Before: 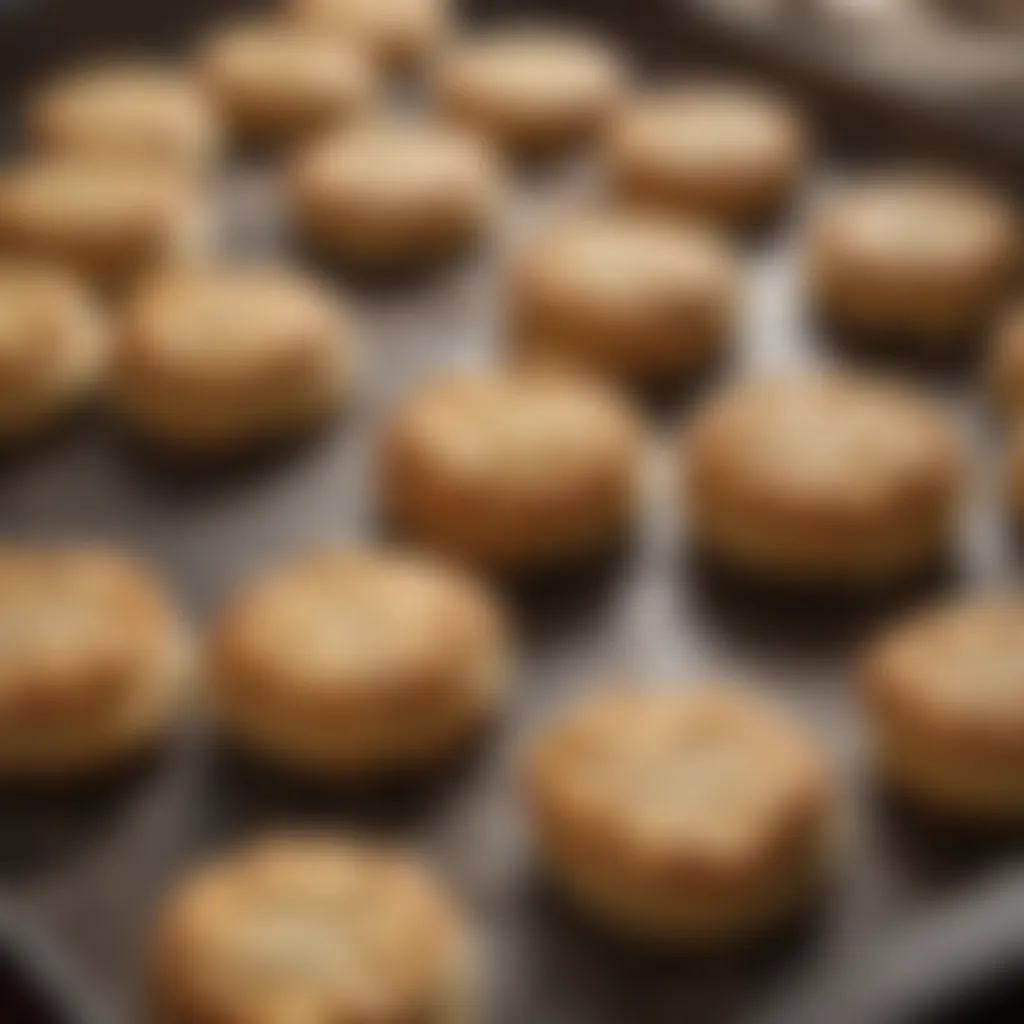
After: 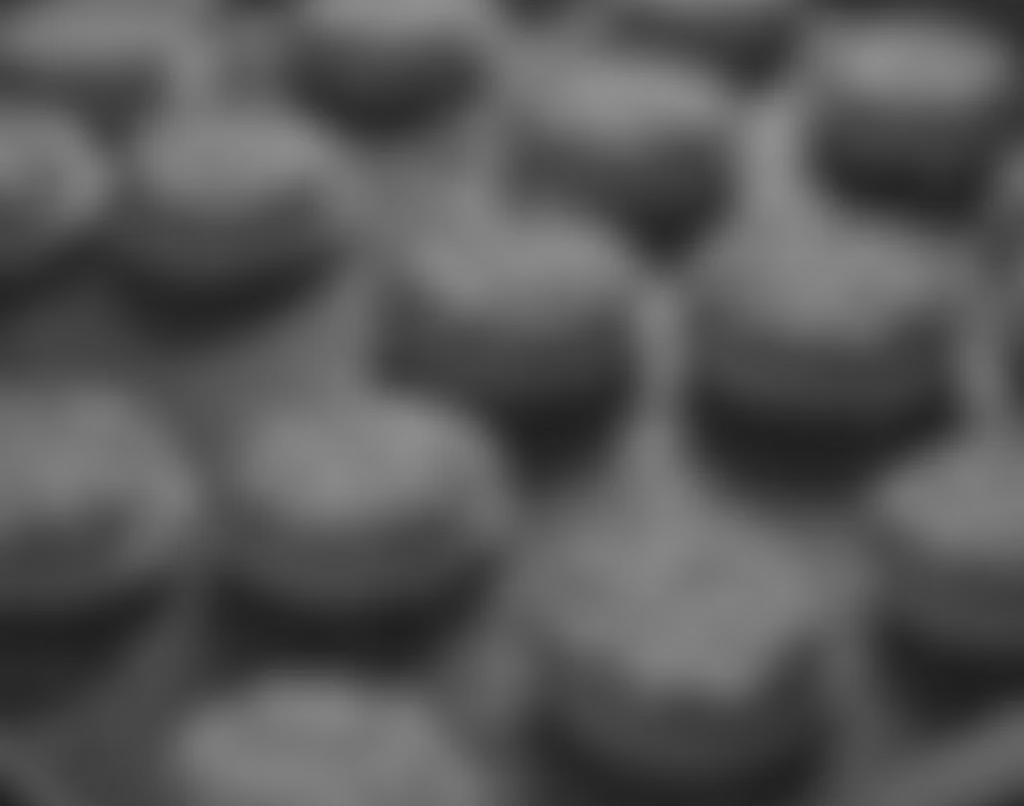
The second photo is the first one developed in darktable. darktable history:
contrast equalizer: octaves 7, y [[0.6 ×6], [0.55 ×6], [0 ×6], [0 ×6], [0 ×6]], mix 0.3
crop and rotate: top 15.774%, bottom 5.506%
monochrome: a 16.01, b -2.65, highlights 0.52
color correction: highlights a* 6.27, highlights b* 8.19, shadows a* 5.94, shadows b* 7.23, saturation 0.9
colorize: hue 41.44°, saturation 22%, source mix 60%, lightness 10.61%
